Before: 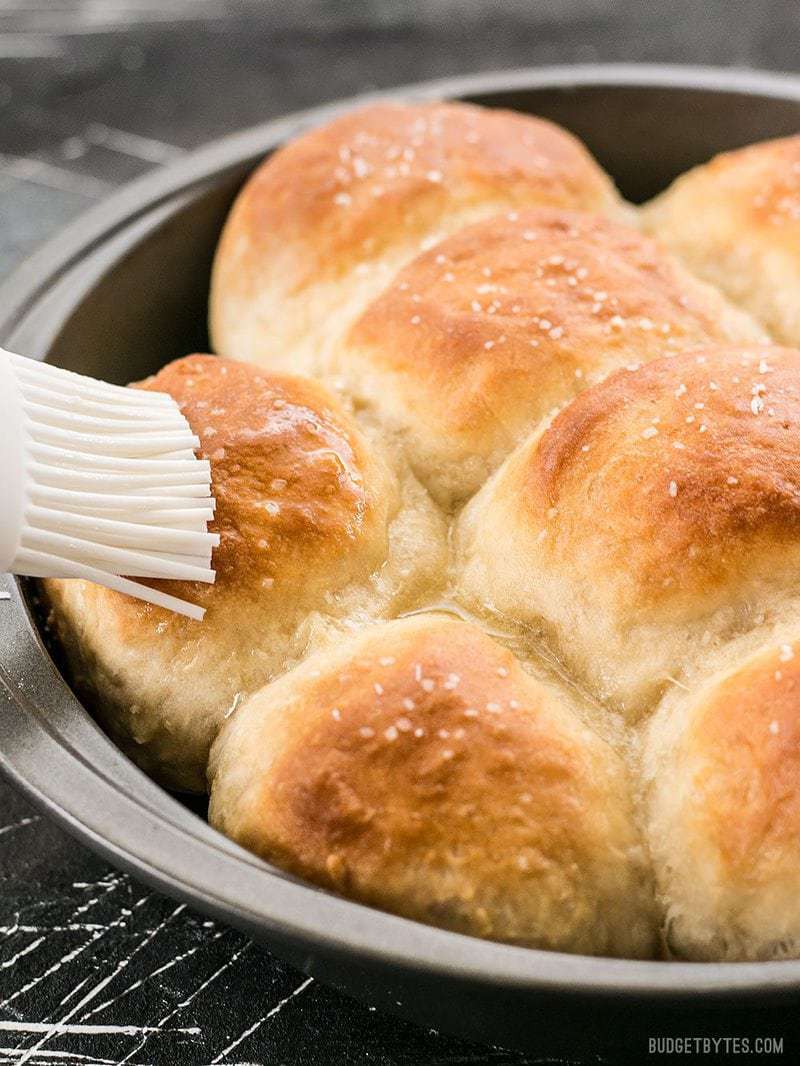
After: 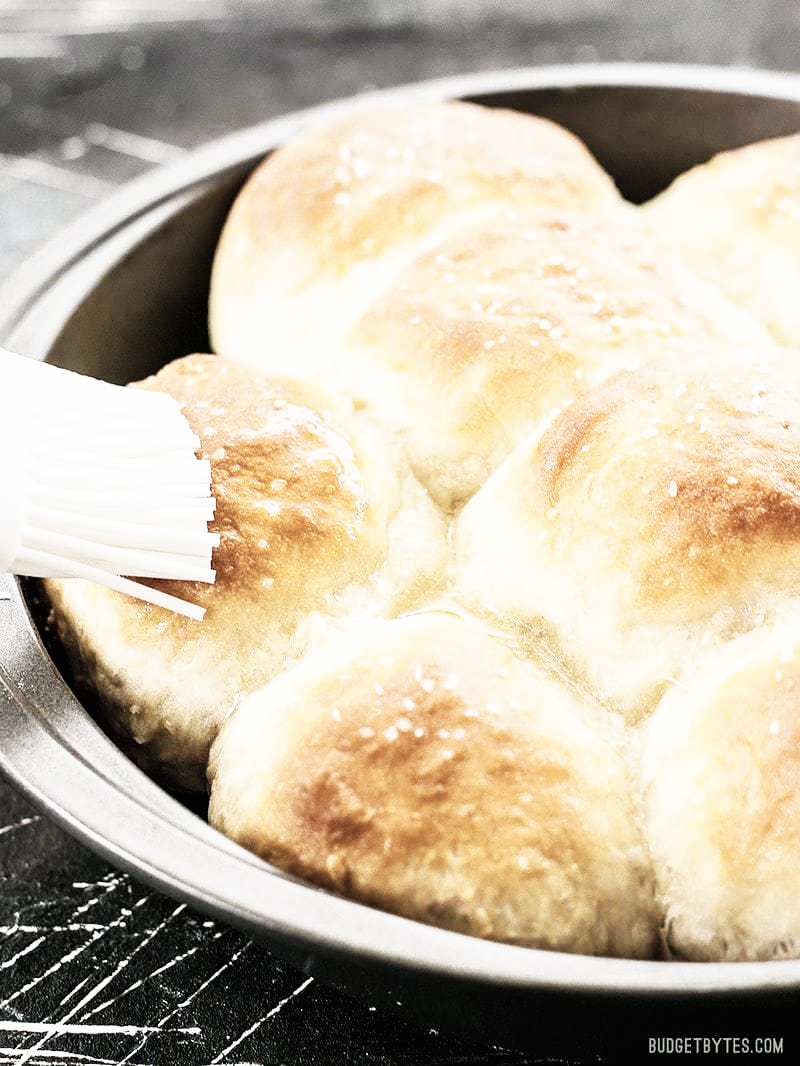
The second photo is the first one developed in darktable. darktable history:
color correction: saturation 0.5
base curve: curves: ch0 [(0, 0) (0.007, 0.004) (0.027, 0.03) (0.046, 0.07) (0.207, 0.54) (0.442, 0.872) (0.673, 0.972) (1, 1)], preserve colors none
white balance: emerald 1
